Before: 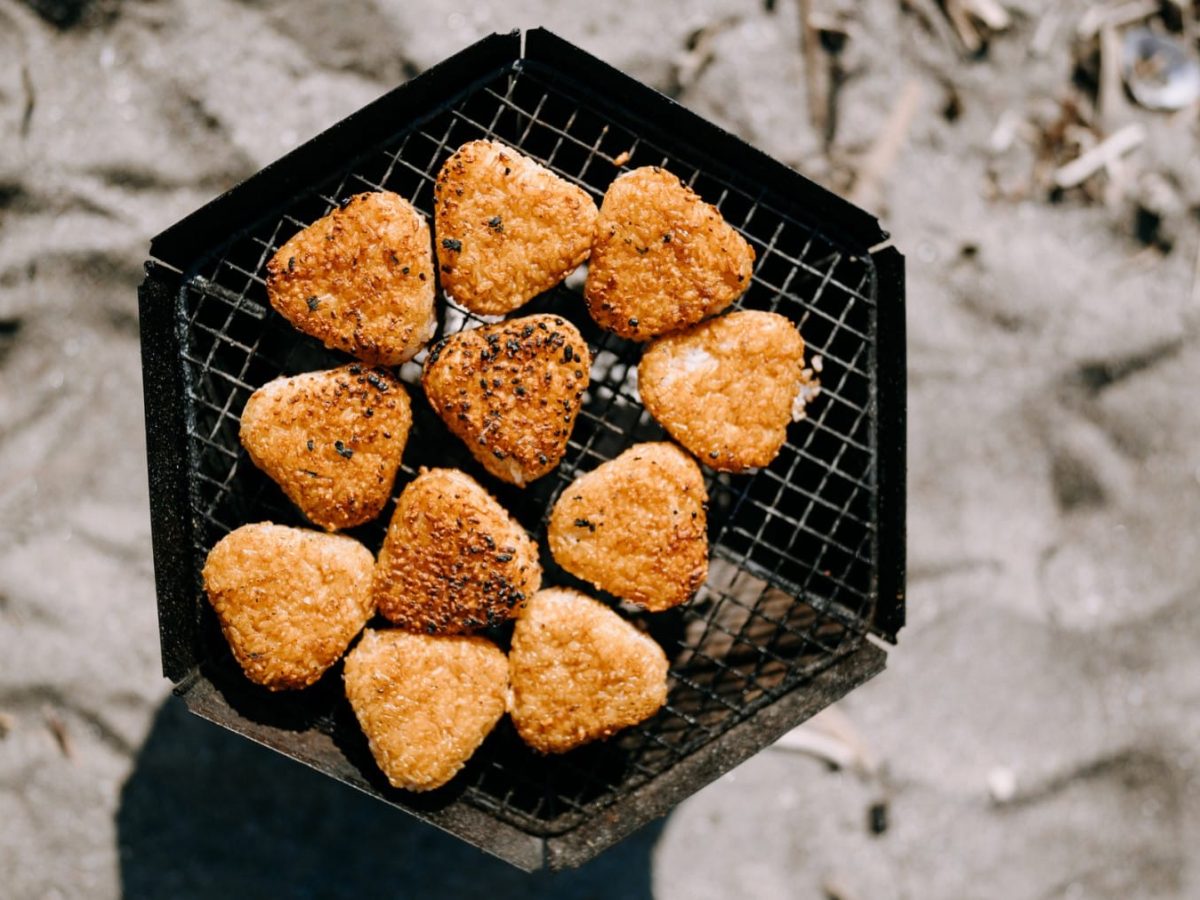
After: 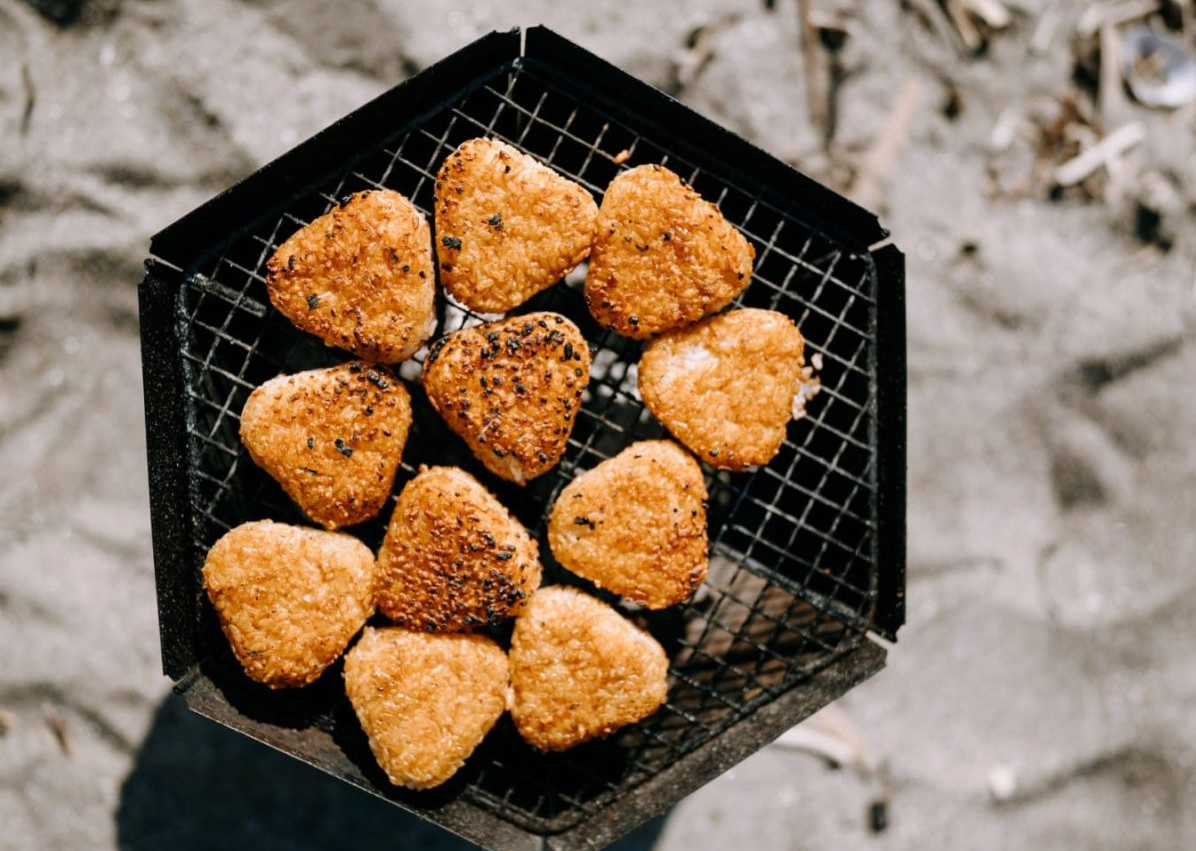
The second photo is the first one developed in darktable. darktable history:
crop: top 0.318%, right 0.263%, bottom 5.1%
